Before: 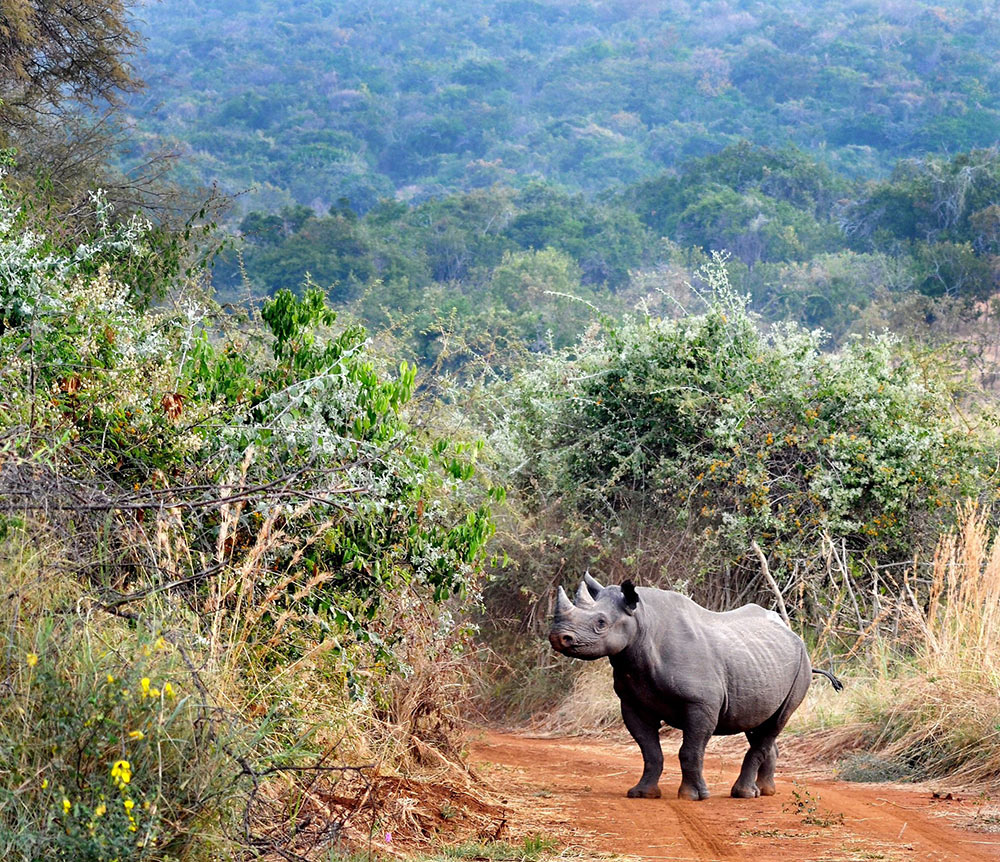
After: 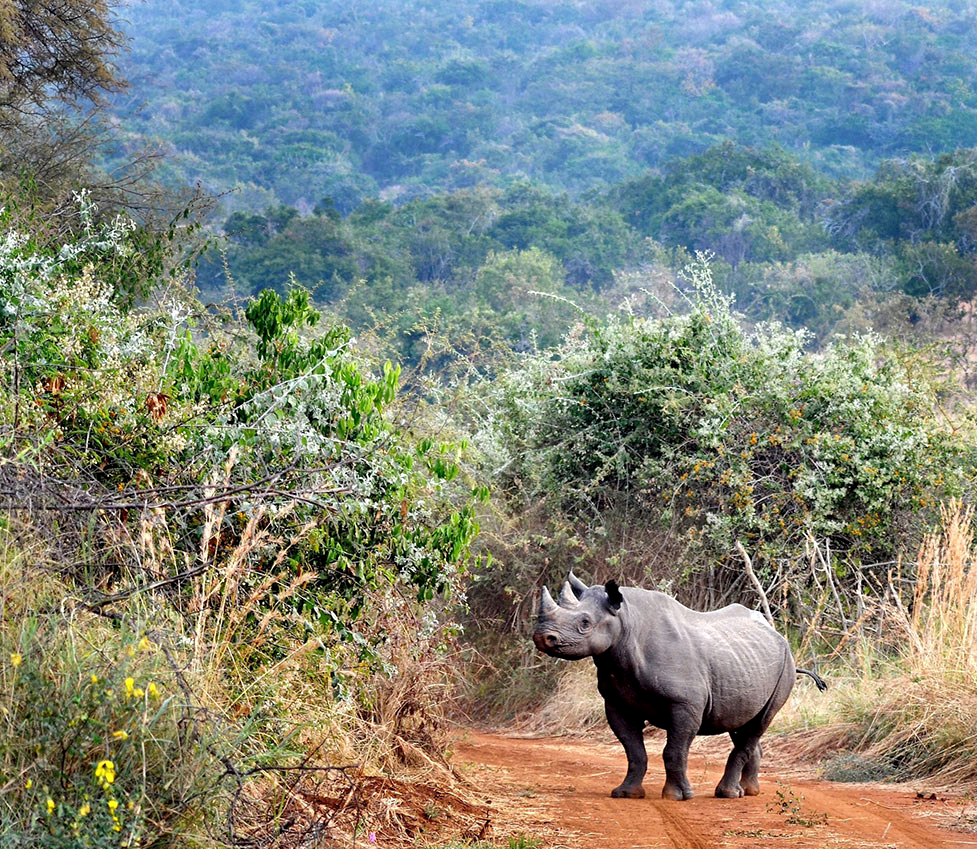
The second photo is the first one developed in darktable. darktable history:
exposure: compensate highlight preservation false
crop and rotate: left 1.682%, right 0.603%, bottom 1.464%
local contrast: highlights 106%, shadows 103%, detail 119%, midtone range 0.2
